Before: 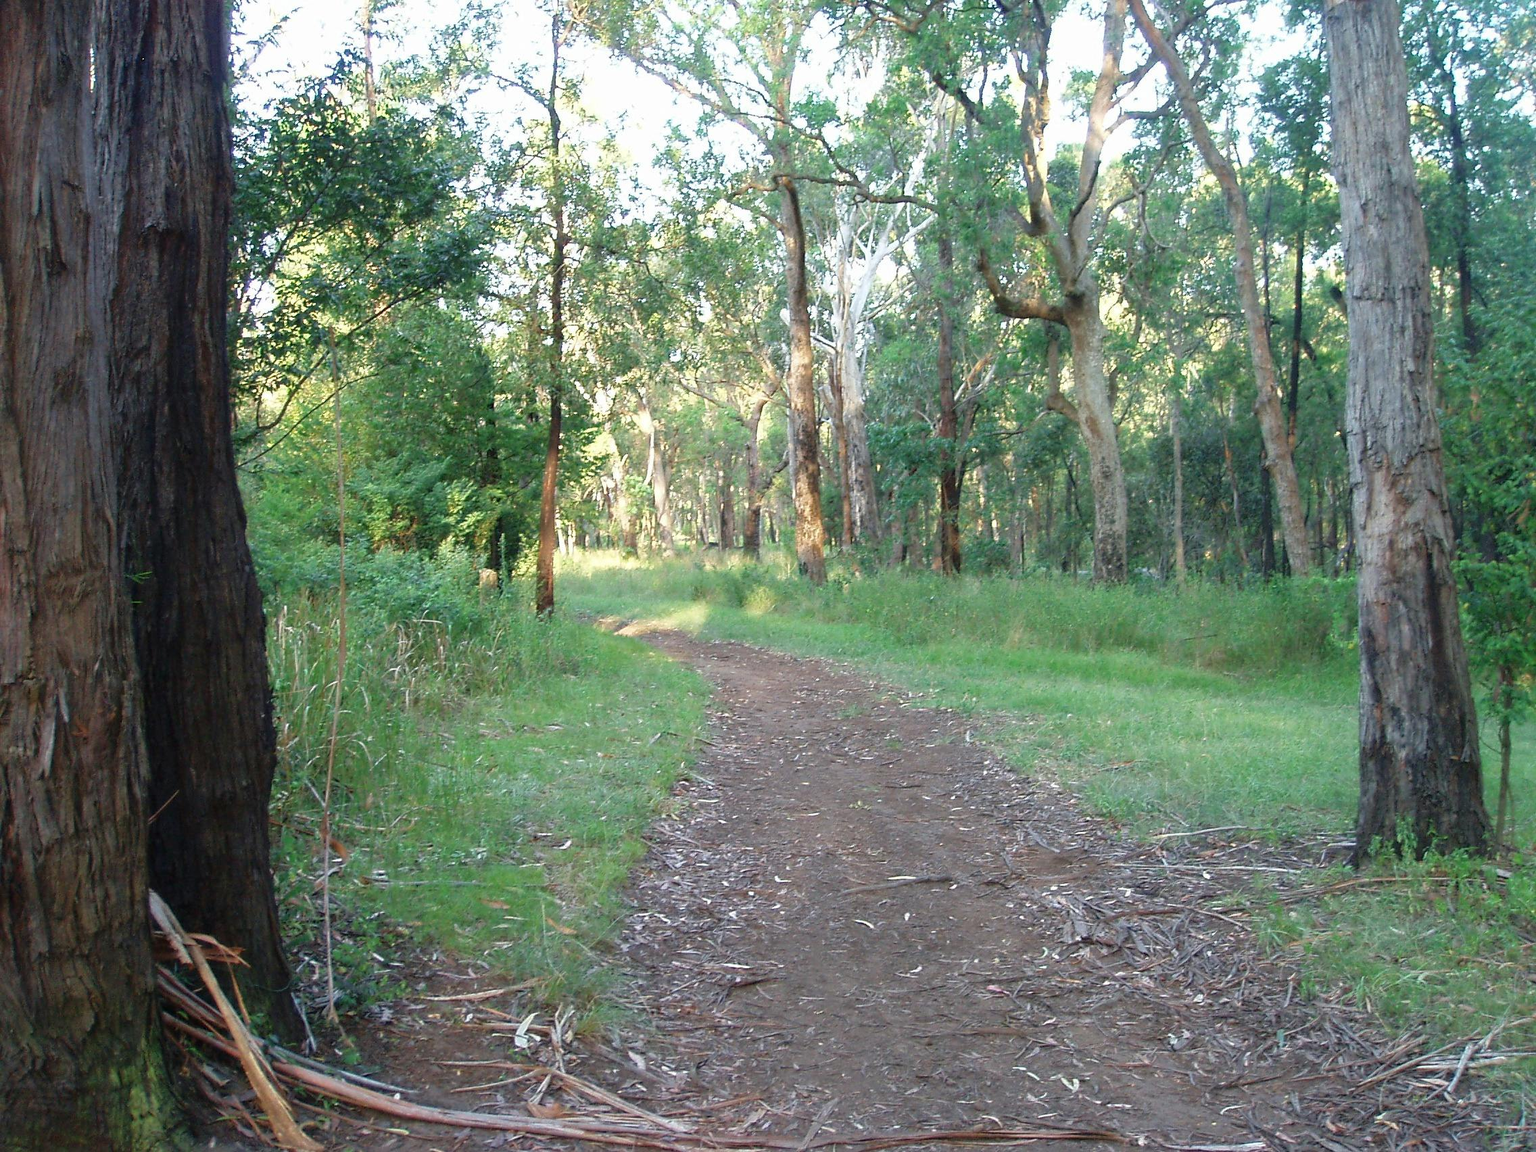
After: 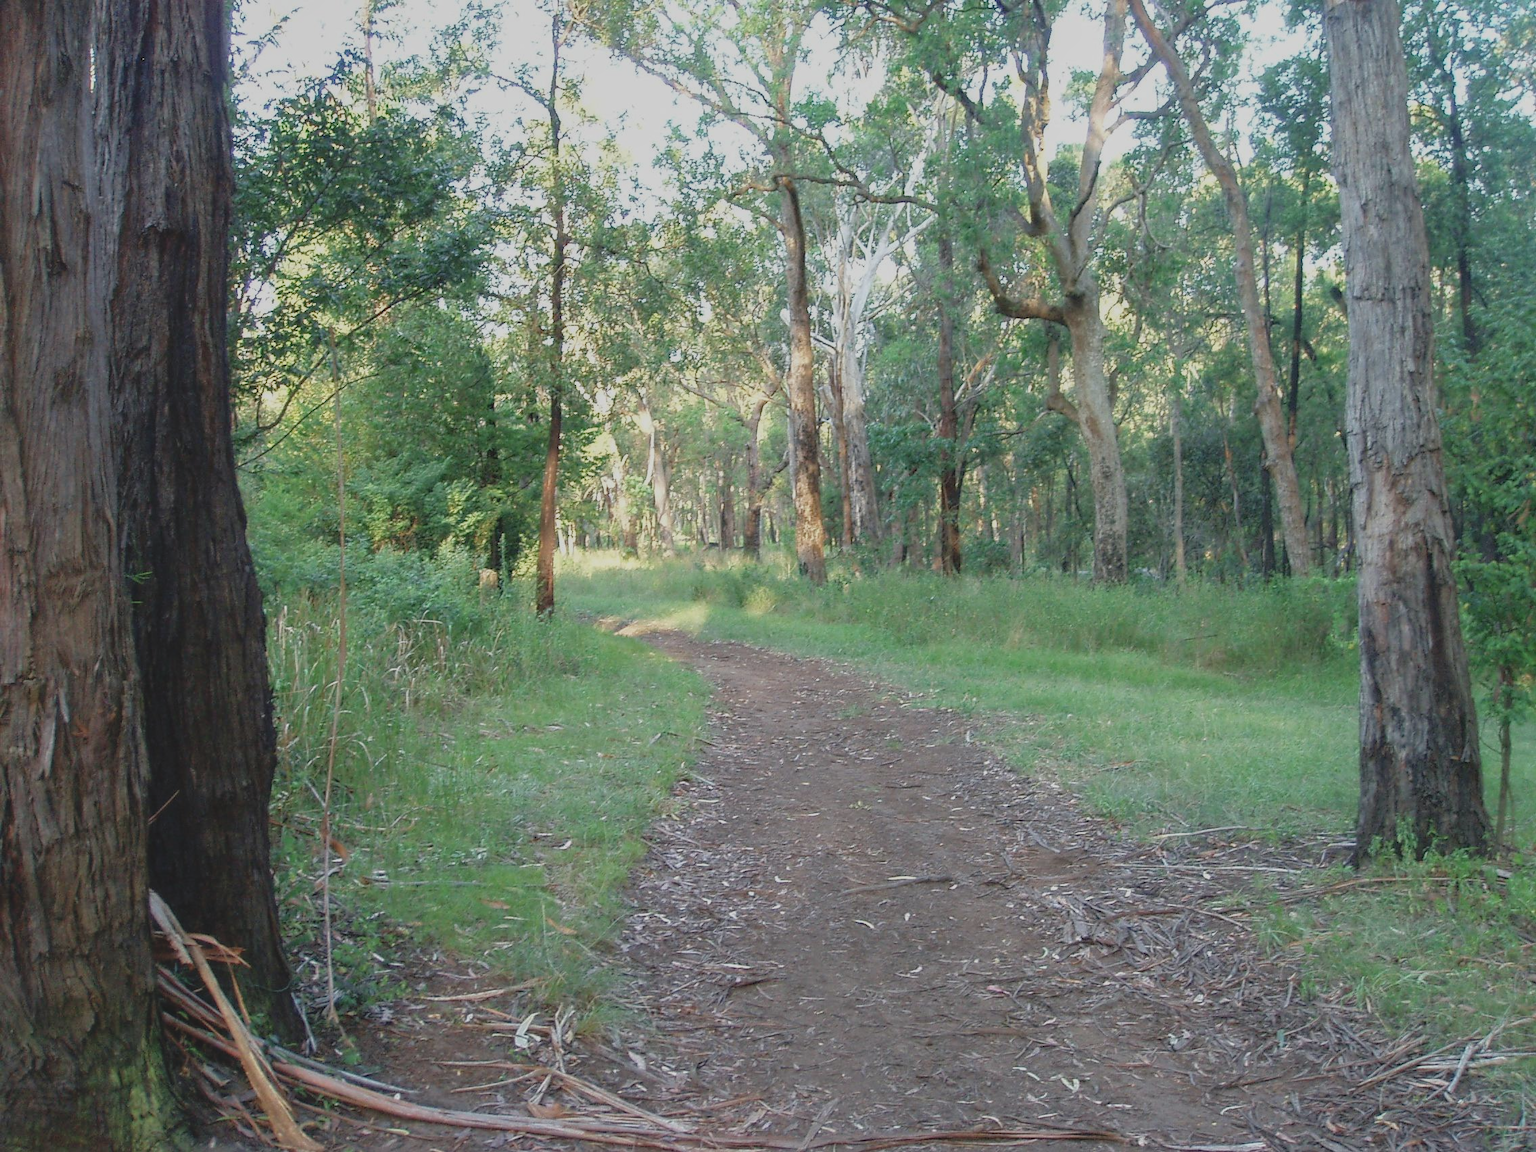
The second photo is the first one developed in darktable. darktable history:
local contrast: on, module defaults
levels: levels [0, 0.478, 1]
exposure: black level correction 0, exposure -0.721 EV, compensate highlight preservation false
contrast brightness saturation: contrast -0.15, brightness 0.05, saturation -0.12
